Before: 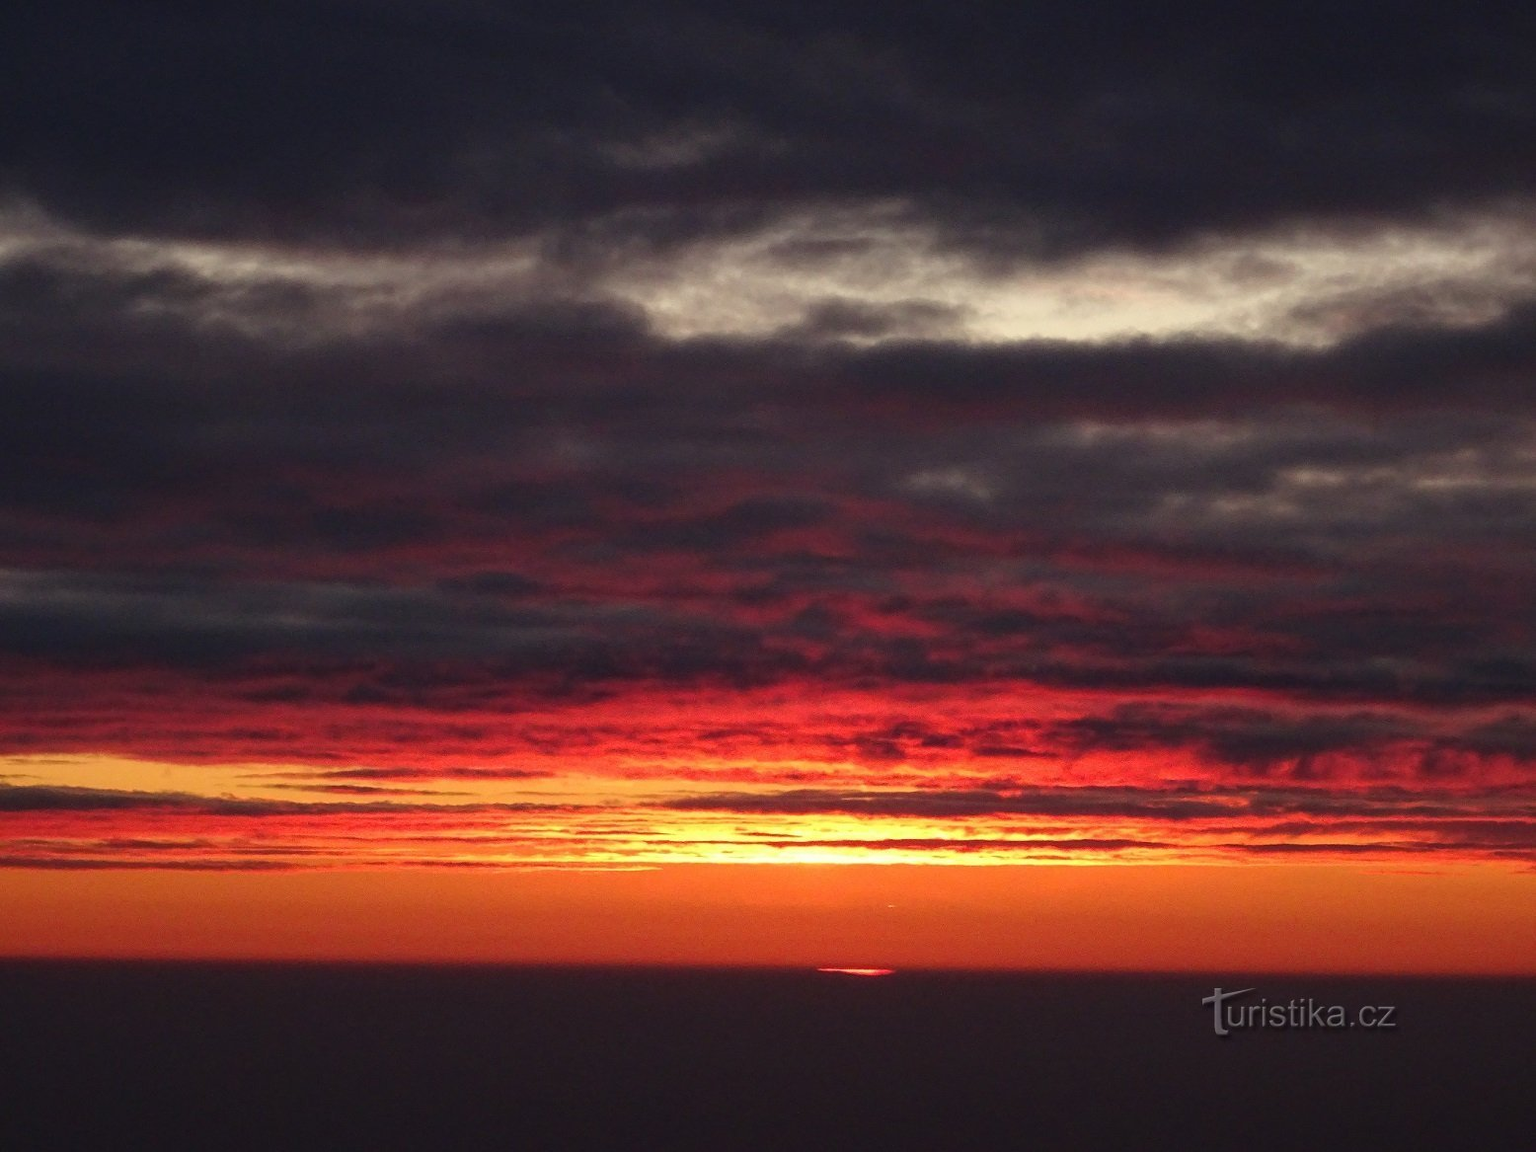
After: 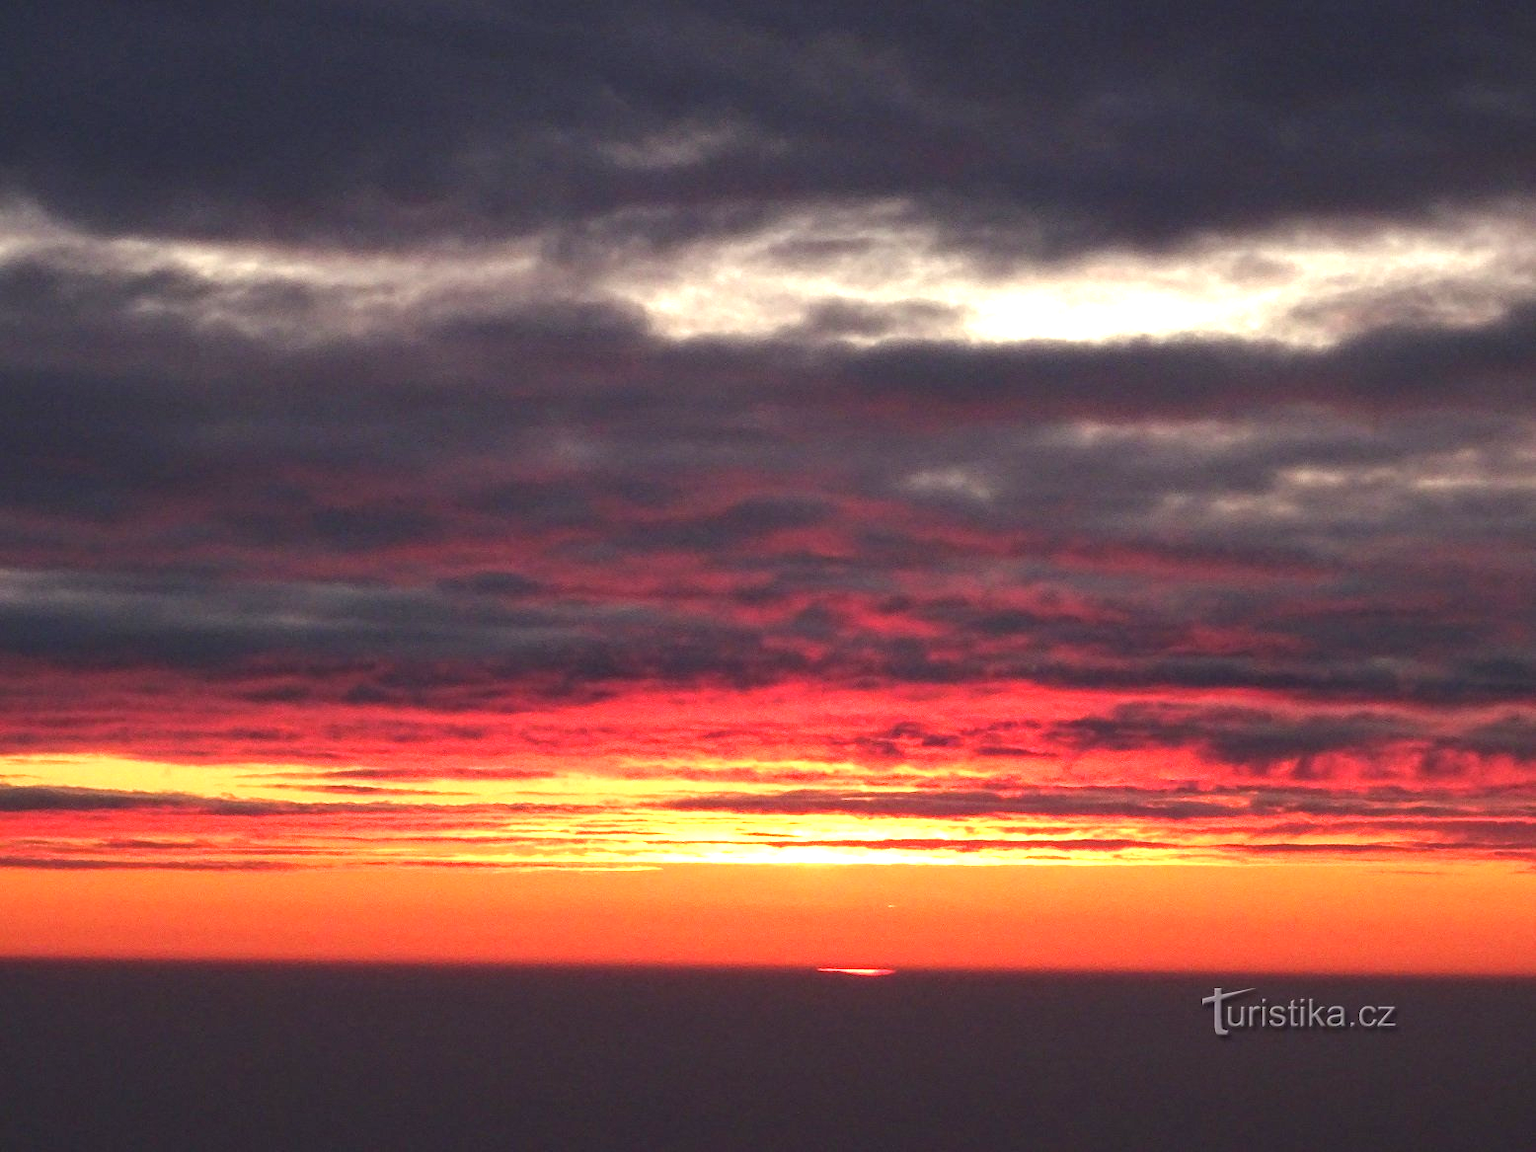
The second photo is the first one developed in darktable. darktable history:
shadows and highlights: radius 171.16, shadows 27, white point adjustment 3.13, highlights -67.95, soften with gaussian
exposure: black level correction 0, exposure 1.173 EV, compensate exposure bias true, compensate highlight preservation false
